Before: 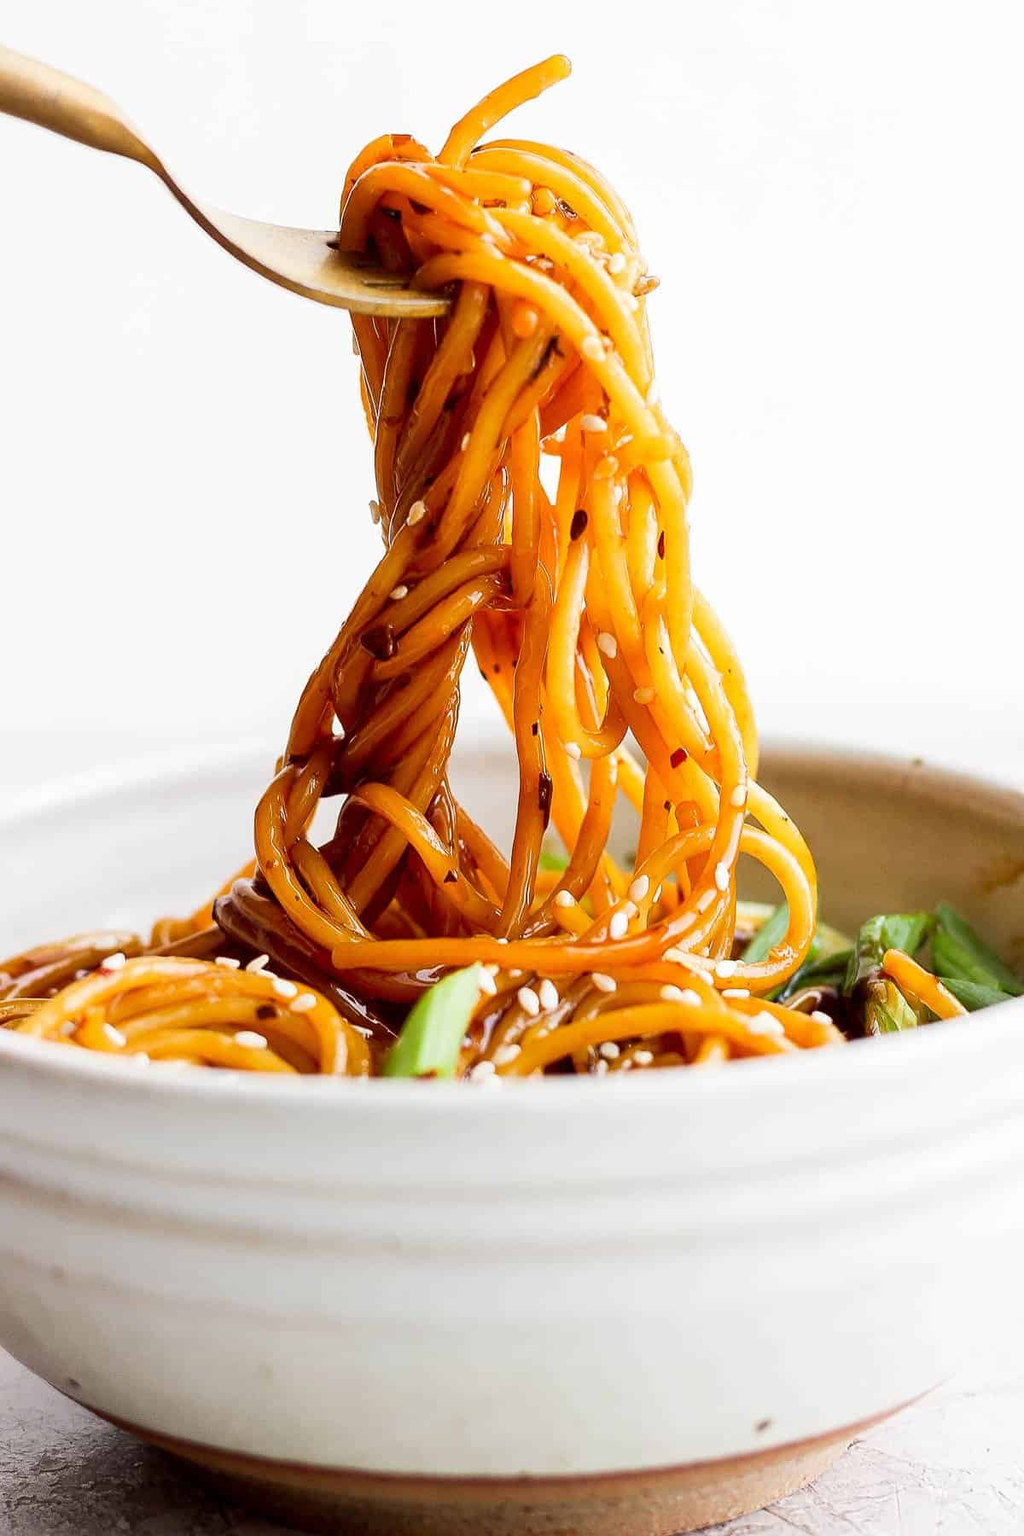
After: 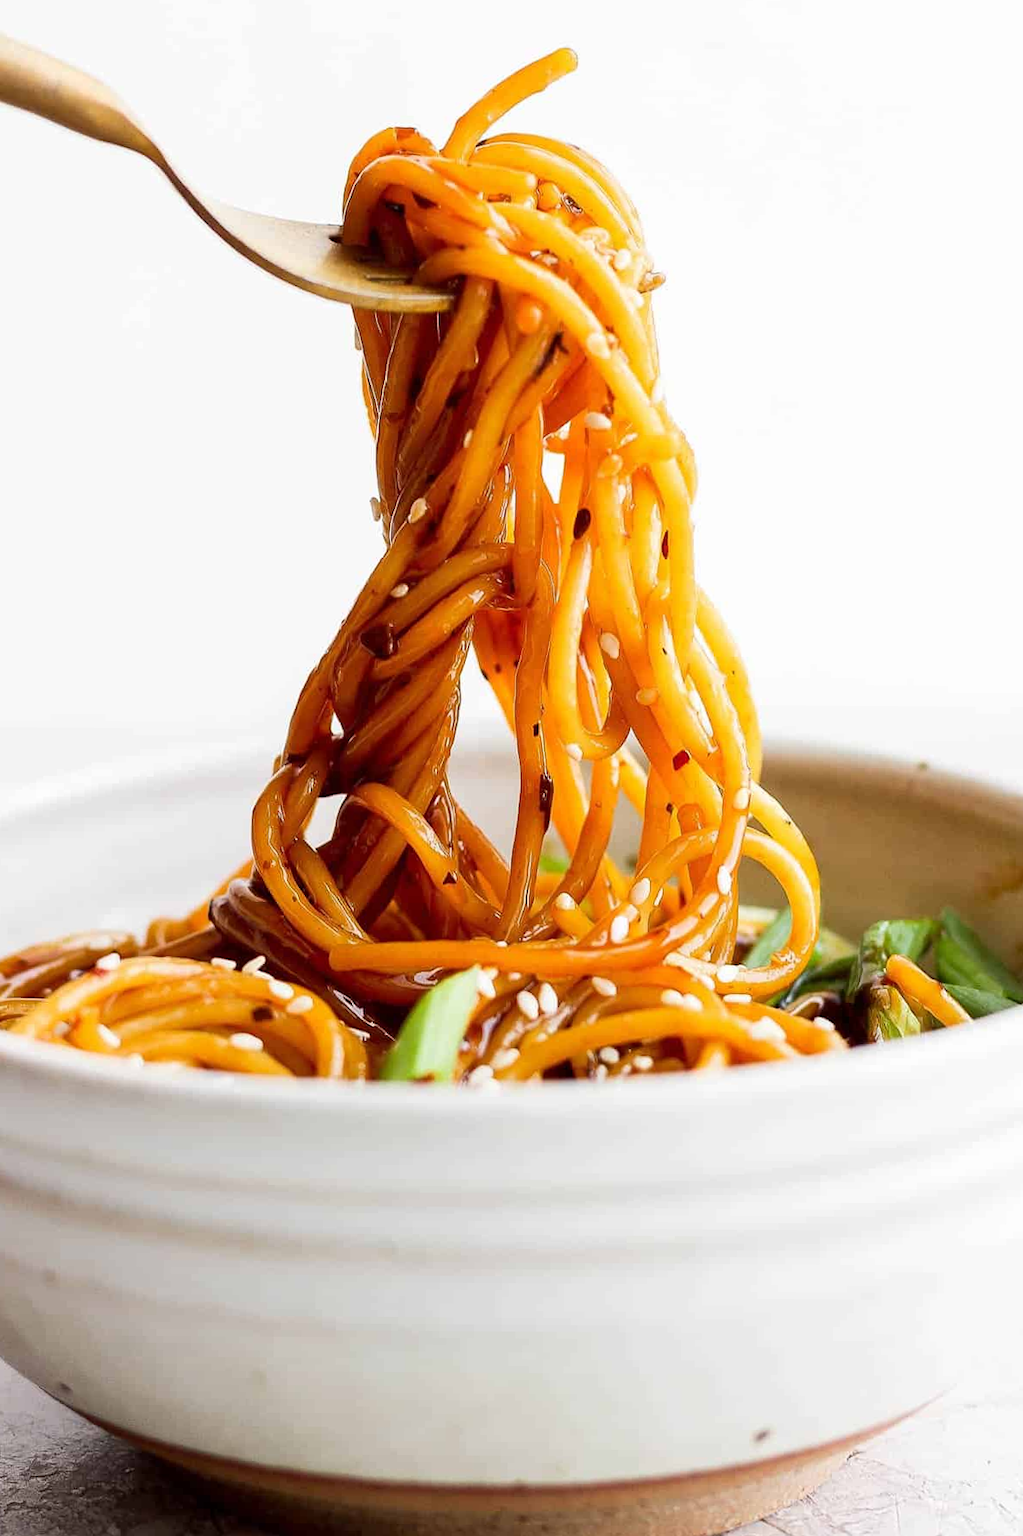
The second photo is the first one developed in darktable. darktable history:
crop and rotate: angle -0.42°
